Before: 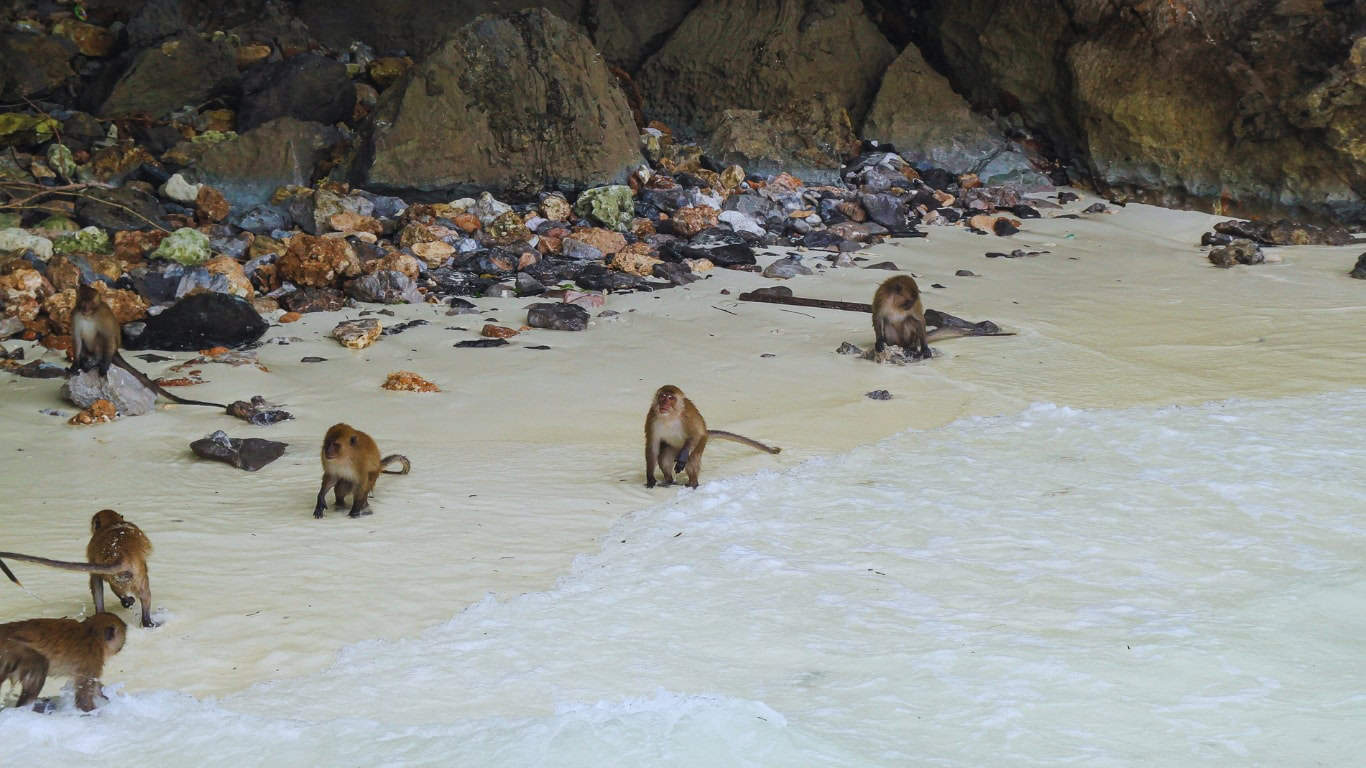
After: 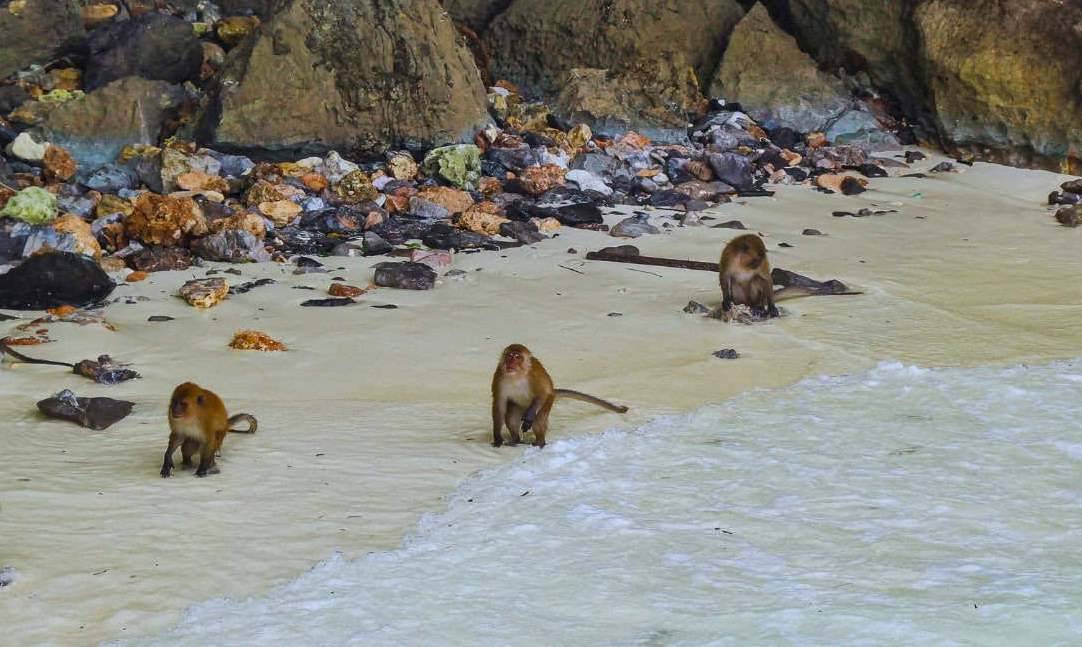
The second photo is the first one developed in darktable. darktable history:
shadows and highlights: shadows 60, soften with gaussian
color balance rgb: perceptual saturation grading › global saturation 20%, global vibrance 20%
crop: left 11.225%, top 5.381%, right 9.565%, bottom 10.314%
local contrast: mode bilateral grid, contrast 20, coarseness 50, detail 120%, midtone range 0.2
